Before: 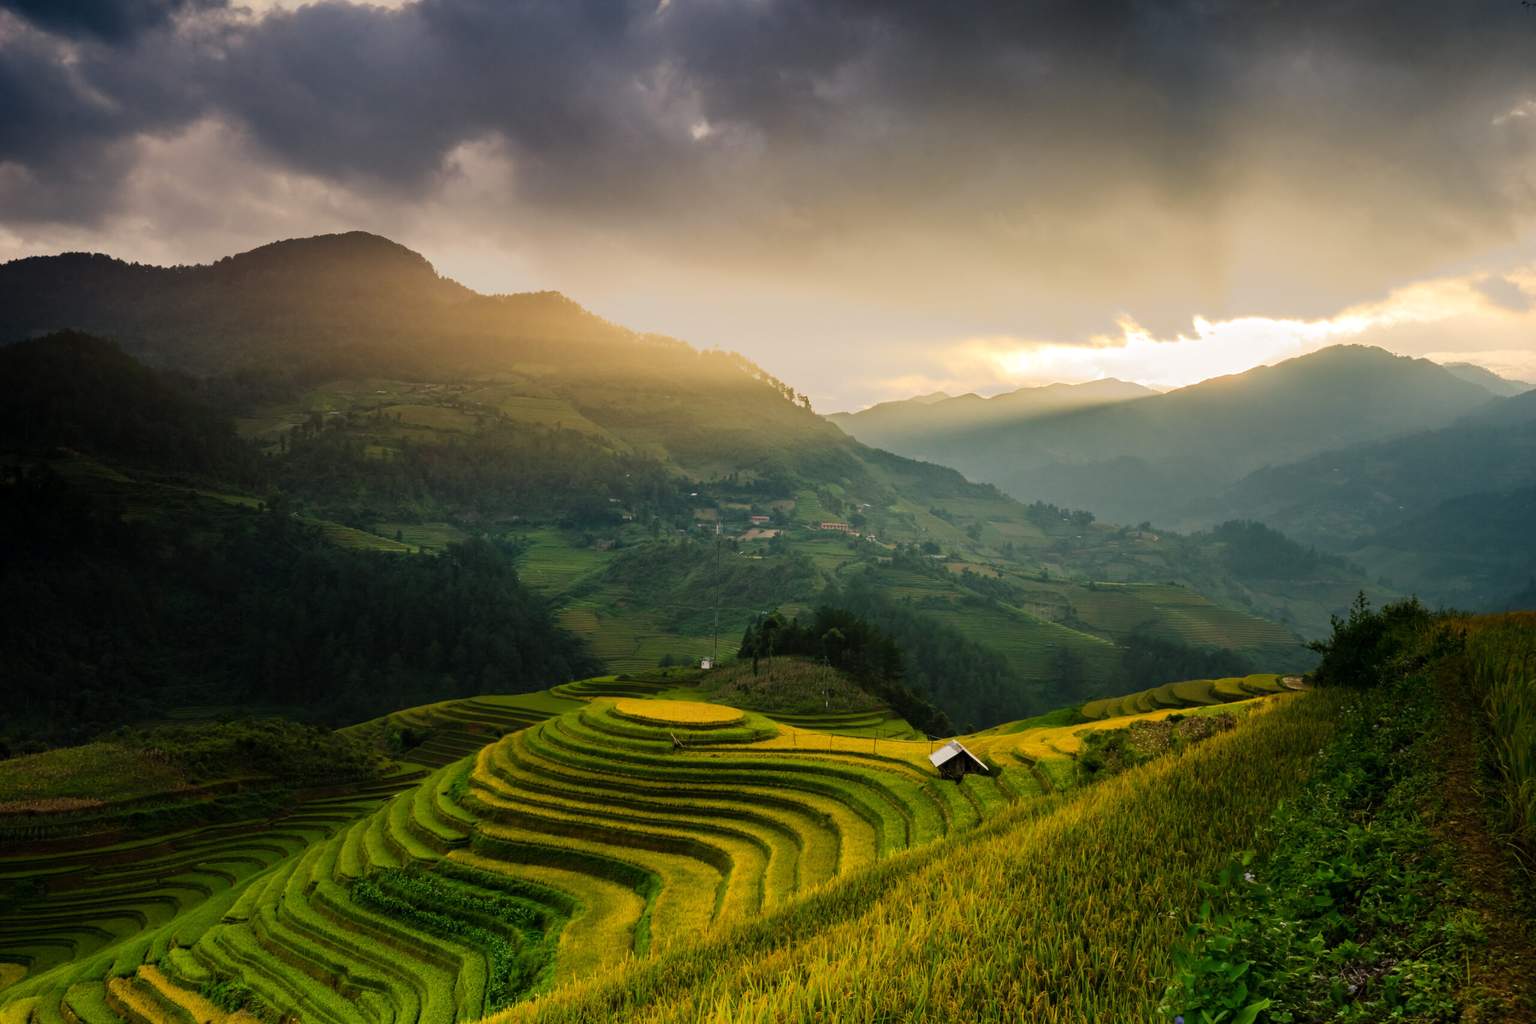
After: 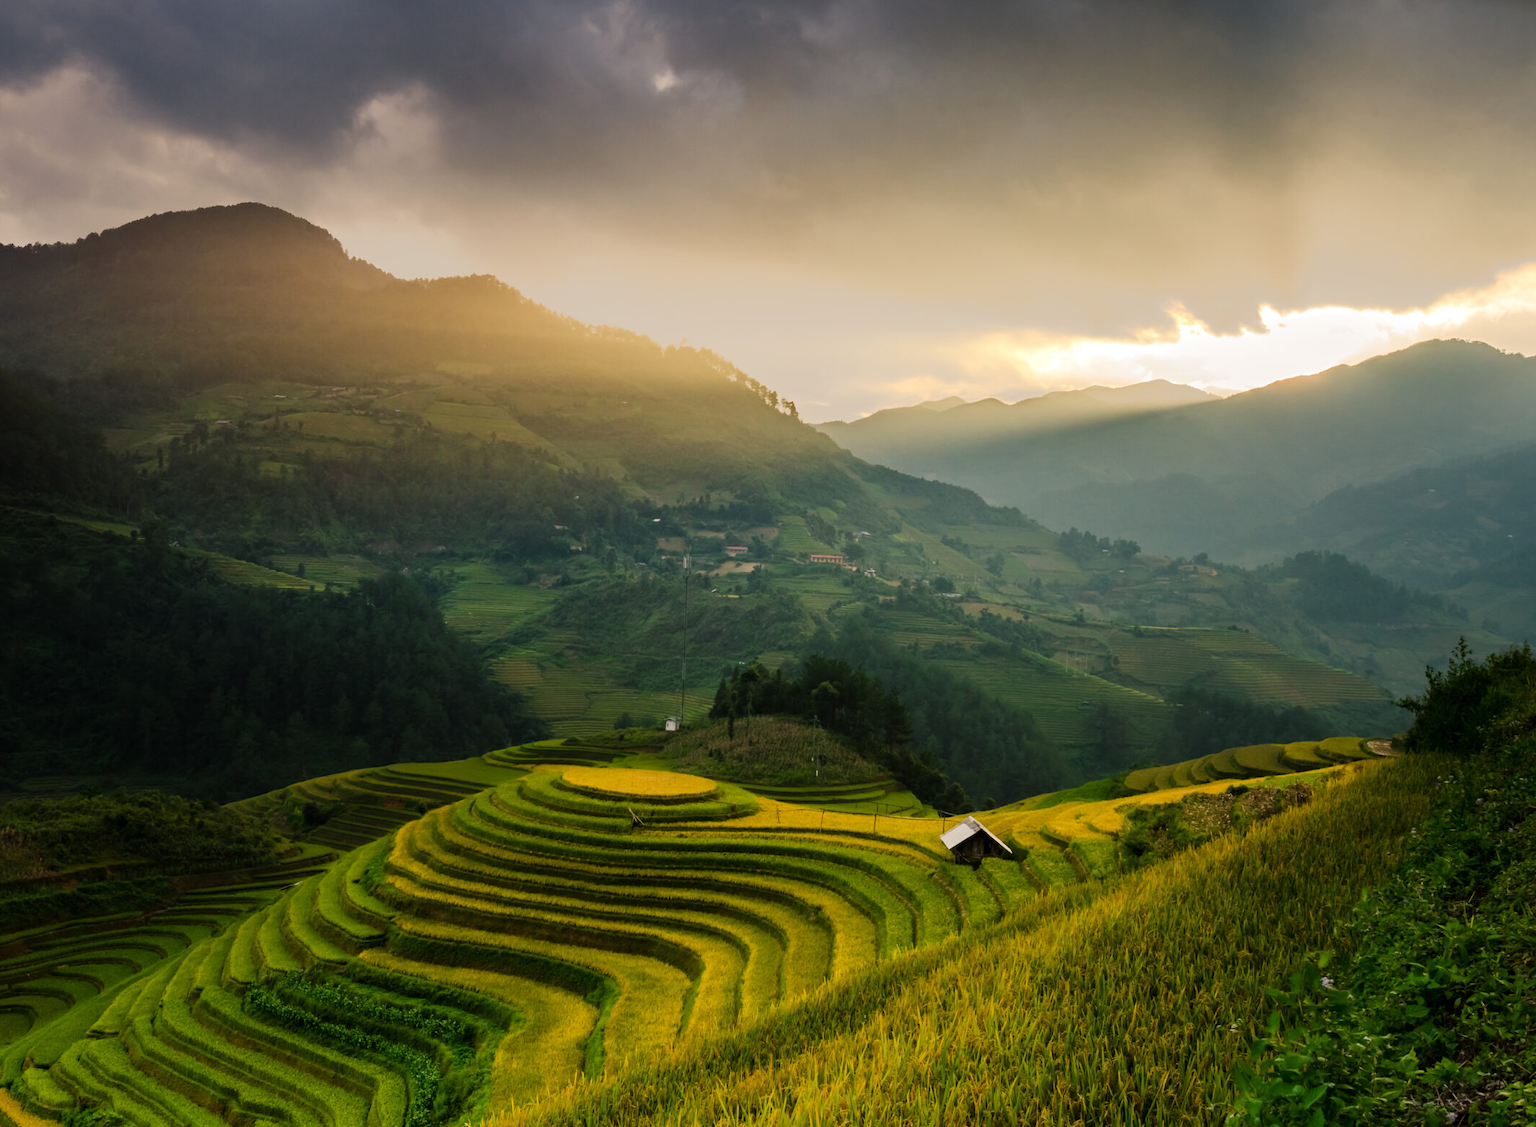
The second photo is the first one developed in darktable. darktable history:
crop: left 9.804%, top 6.214%, right 7.332%, bottom 2.555%
